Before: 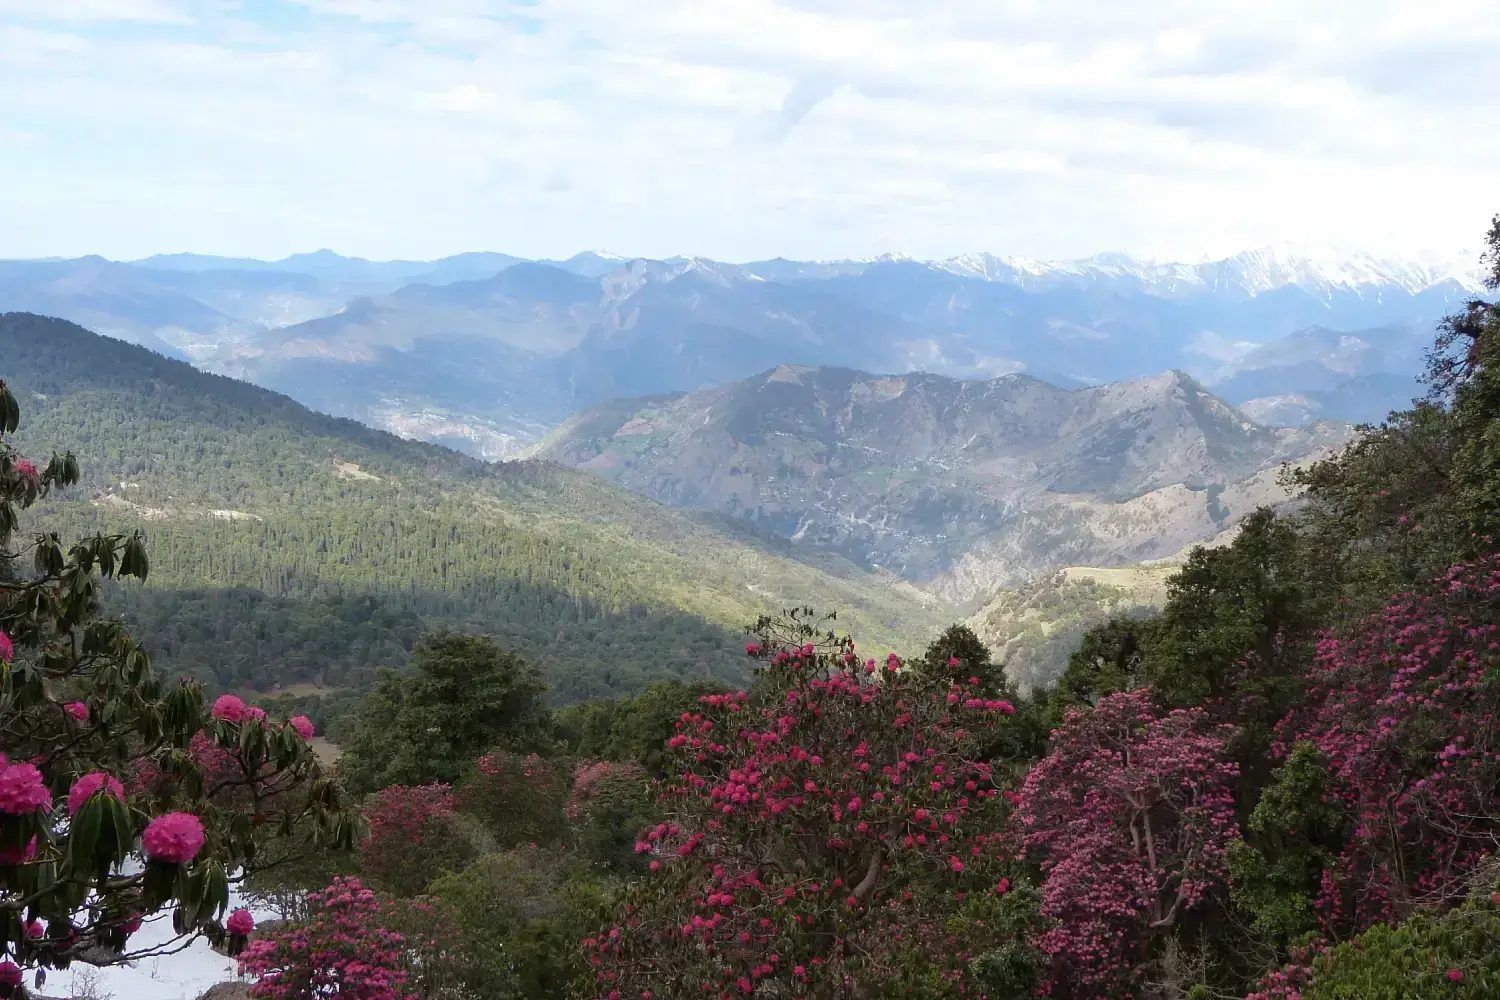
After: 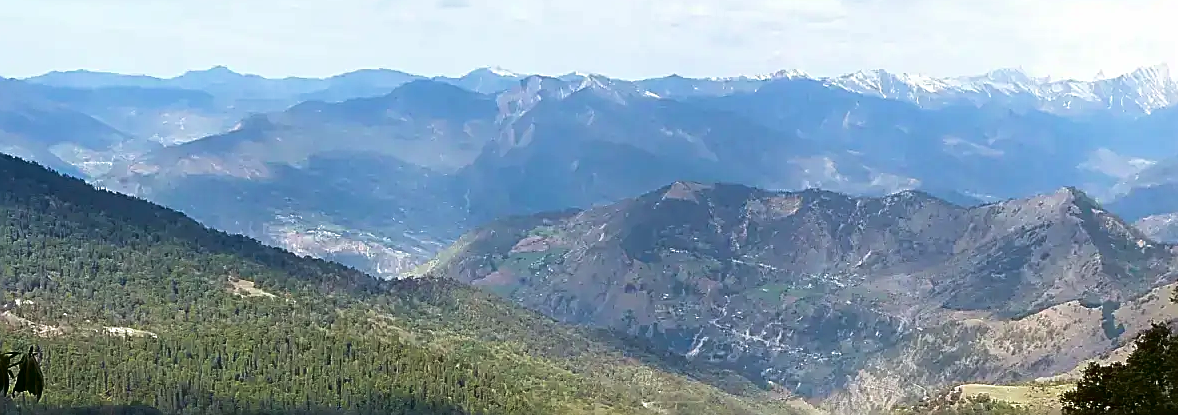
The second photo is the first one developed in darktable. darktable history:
velvia: on, module defaults
contrast brightness saturation: contrast 0.1, brightness -0.26, saturation 0.14
sharpen: amount 0.901
crop: left 7.036%, top 18.398%, right 14.379%, bottom 40.043%
